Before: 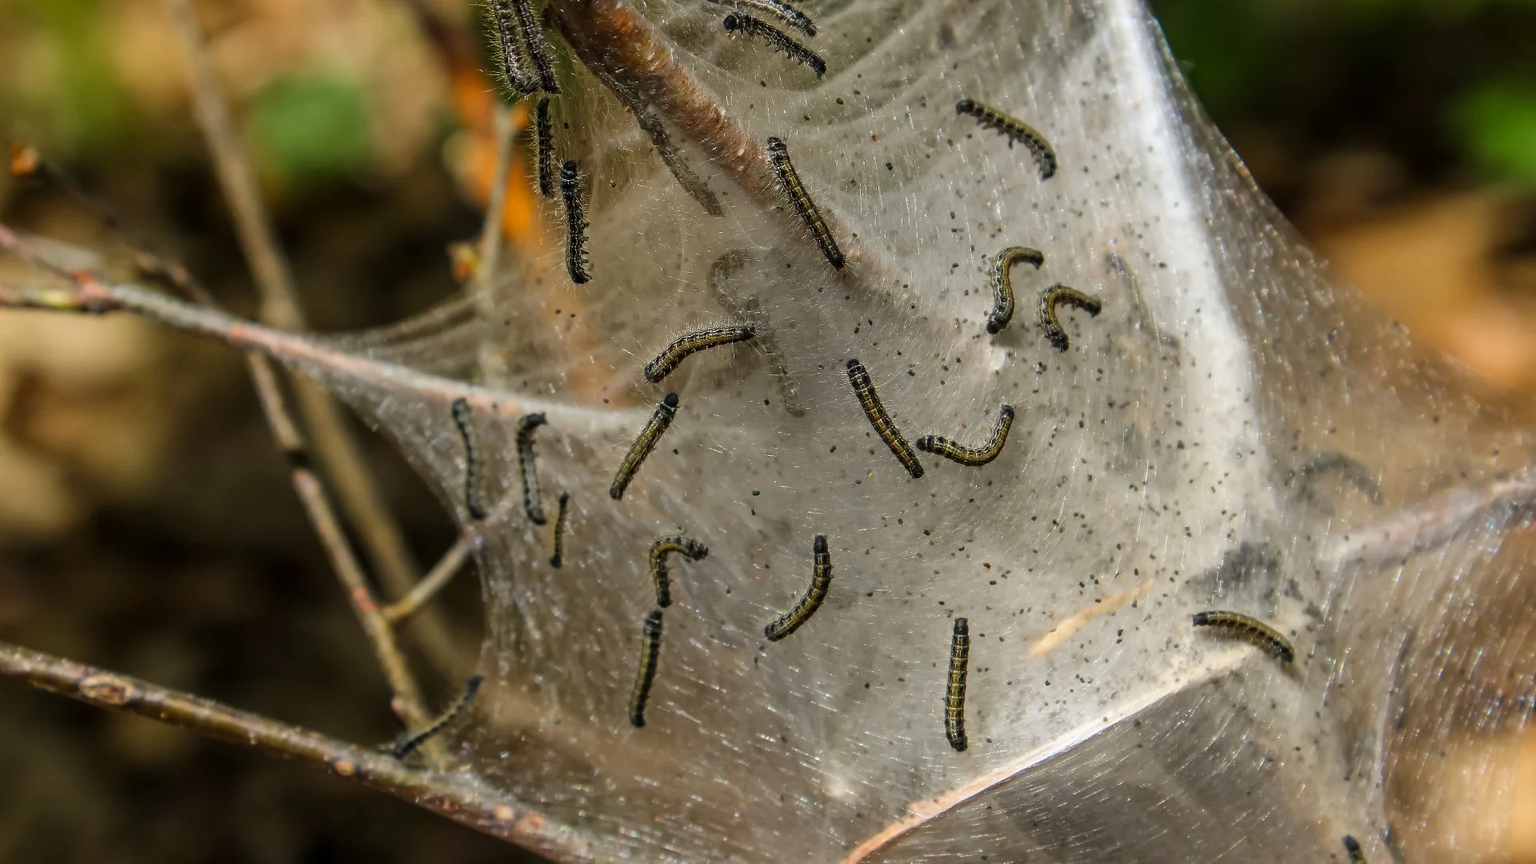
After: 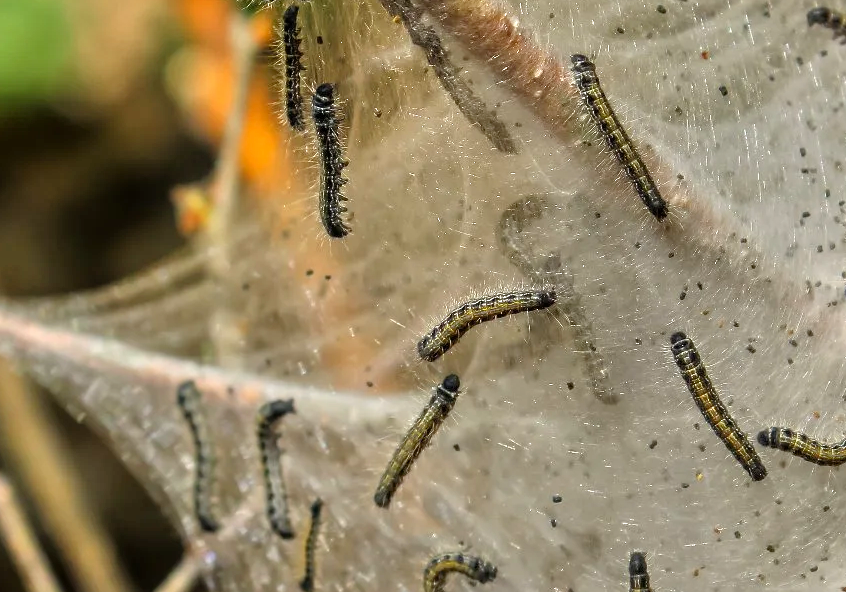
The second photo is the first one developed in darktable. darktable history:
tone equalizer: -7 EV 0.15 EV, -6 EV 0.6 EV, -5 EV 1.15 EV, -4 EV 1.33 EV, -3 EV 1.15 EV, -2 EV 0.6 EV, -1 EV 0.15 EV, mask exposure compensation -0.5 EV
crop: left 20.248%, top 10.86%, right 35.675%, bottom 34.321%
